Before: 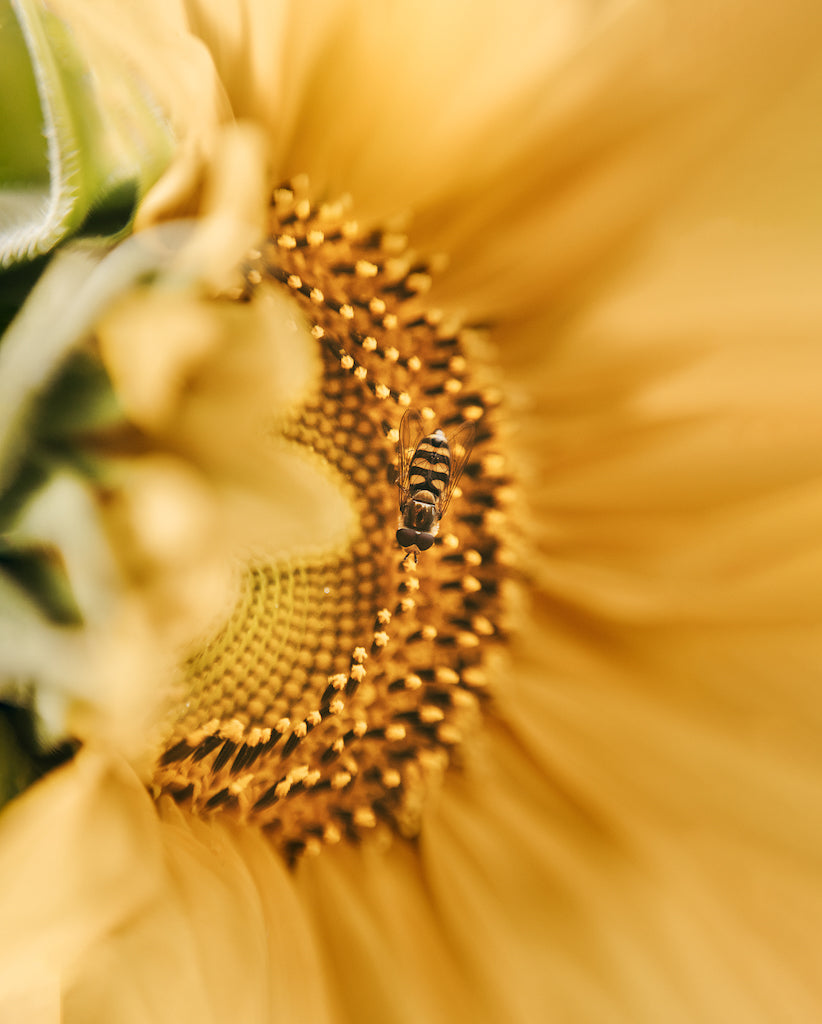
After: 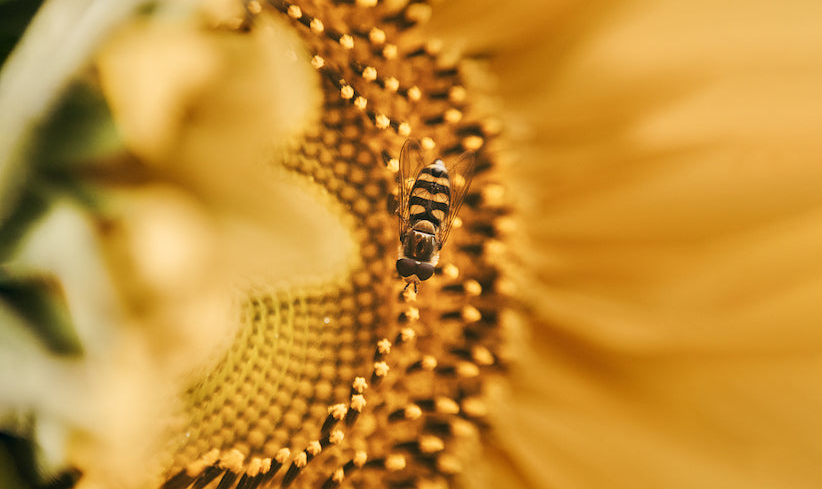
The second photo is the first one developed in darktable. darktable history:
crop and rotate: top 26.395%, bottom 25.817%
